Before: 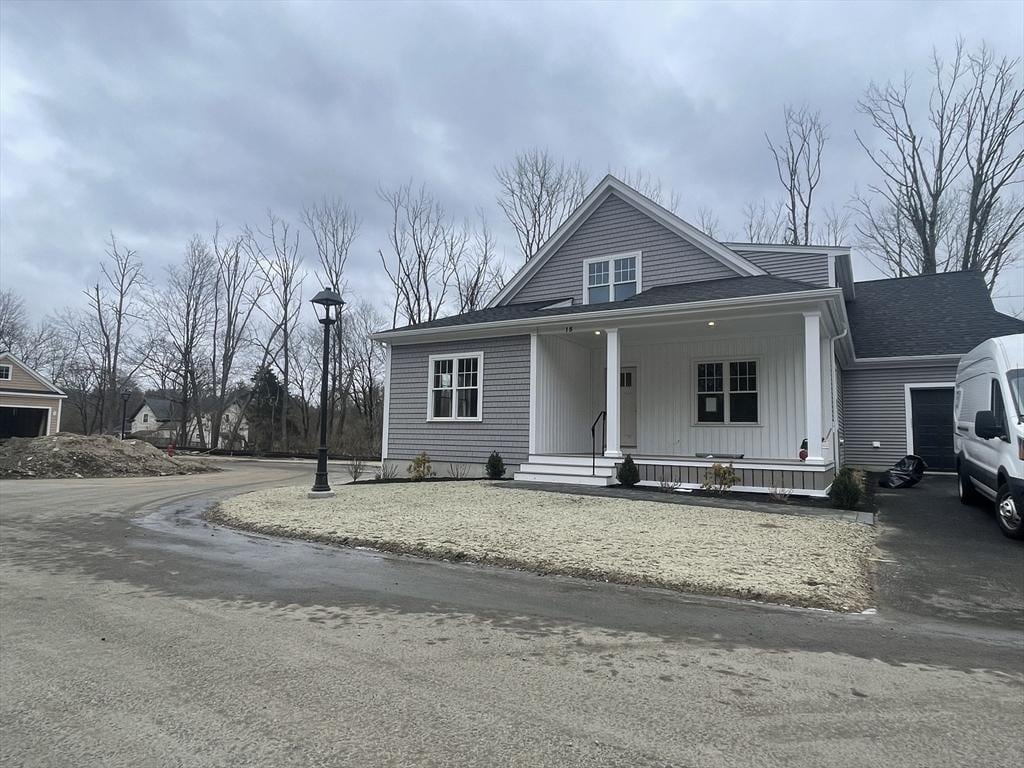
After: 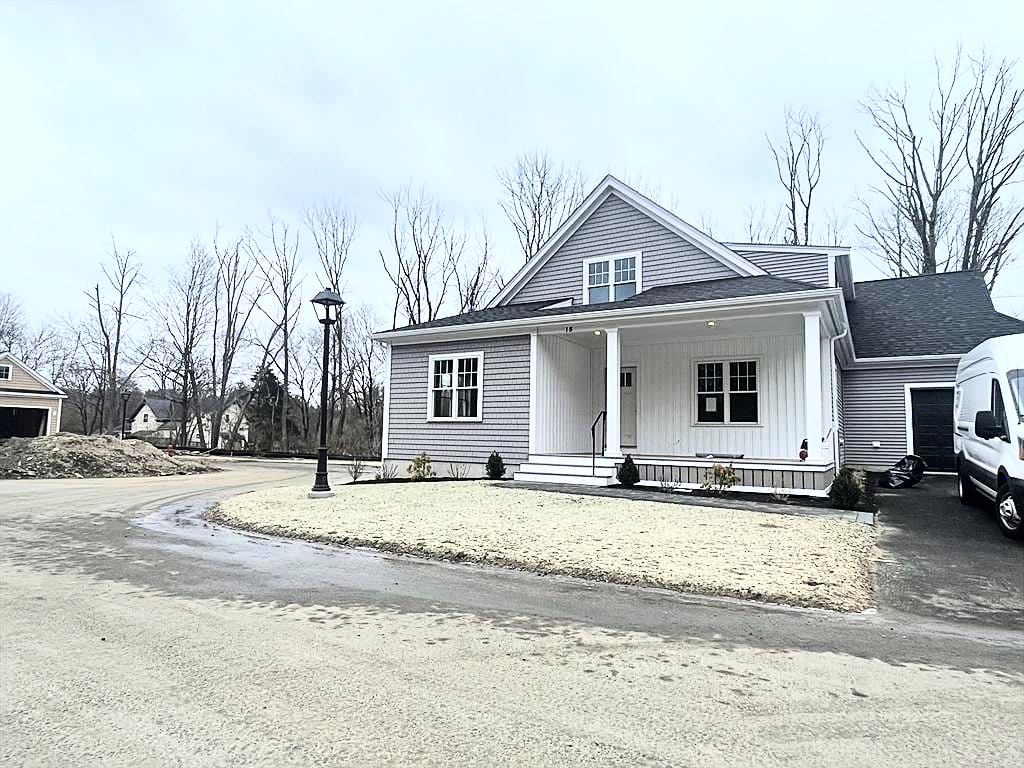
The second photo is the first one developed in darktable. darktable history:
sharpen: on, module defaults
base curve: curves: ch0 [(0, 0) (0.007, 0.004) (0.027, 0.03) (0.046, 0.07) (0.207, 0.54) (0.442, 0.872) (0.673, 0.972) (1, 1)]
